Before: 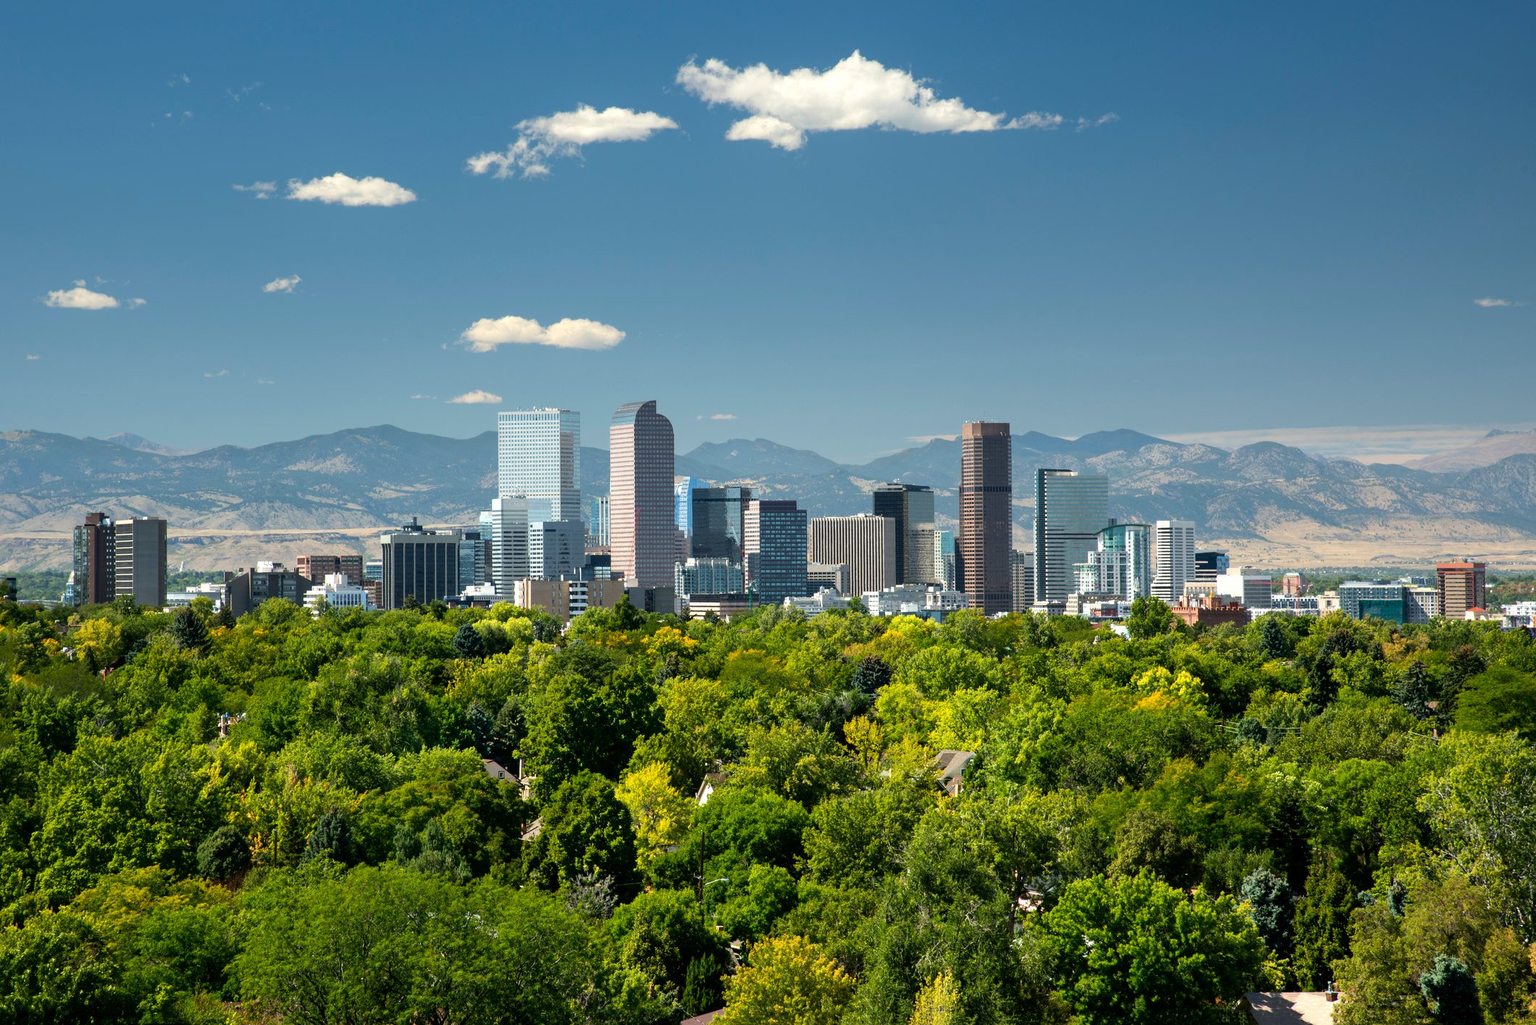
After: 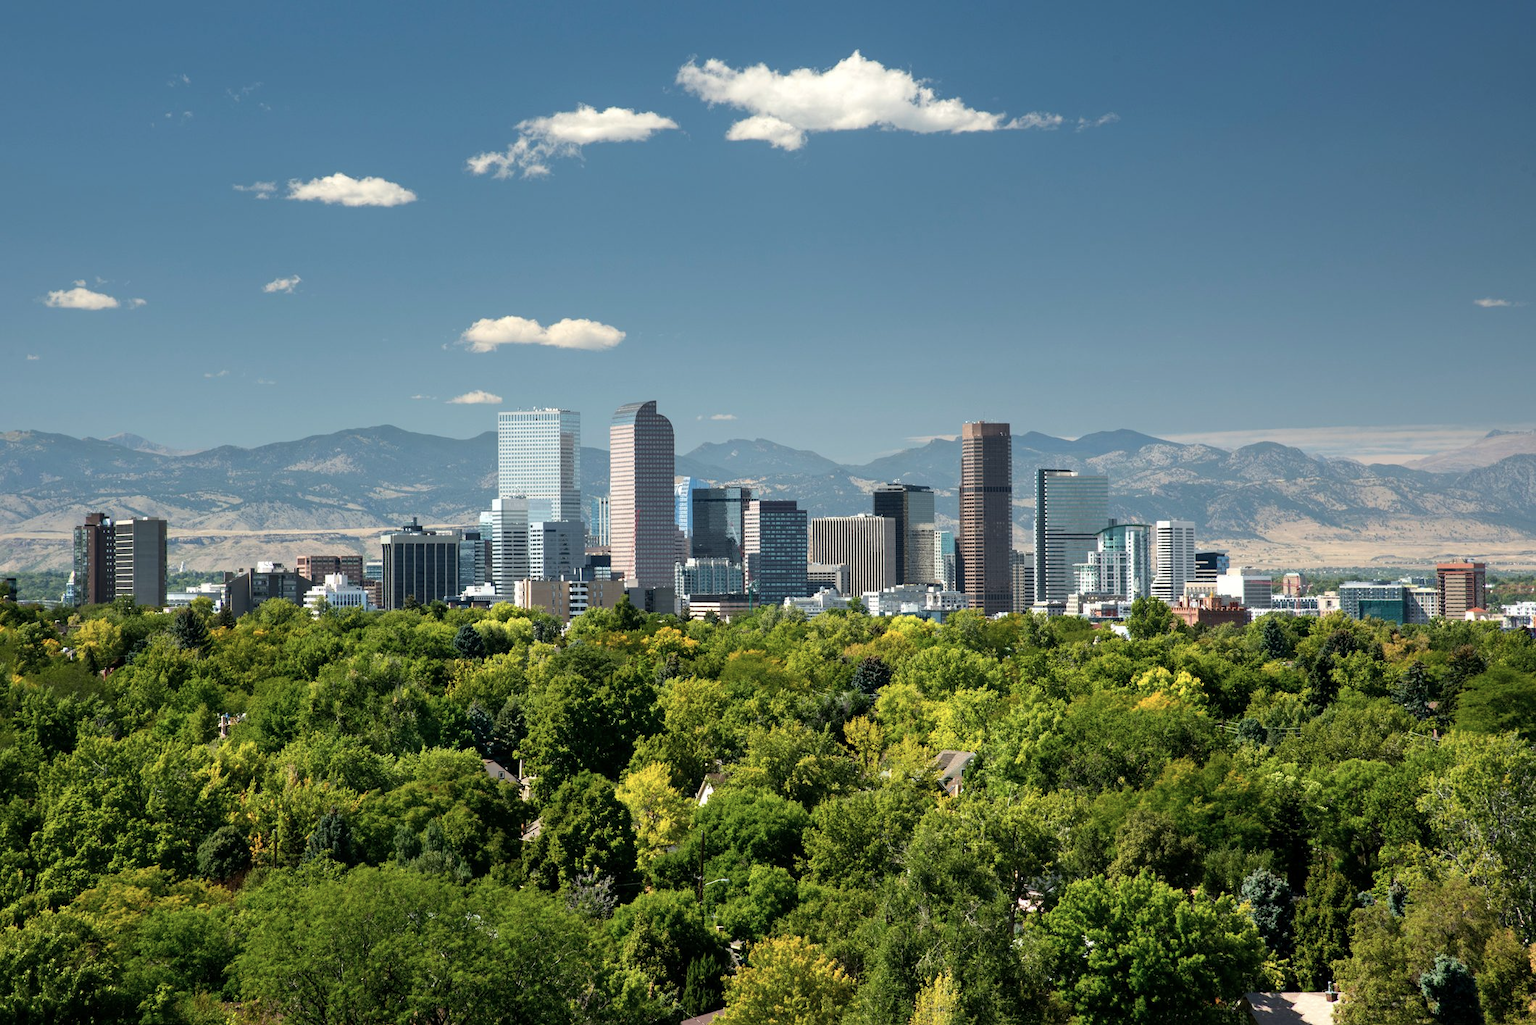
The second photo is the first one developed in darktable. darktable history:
contrast brightness saturation: saturation -0.162
